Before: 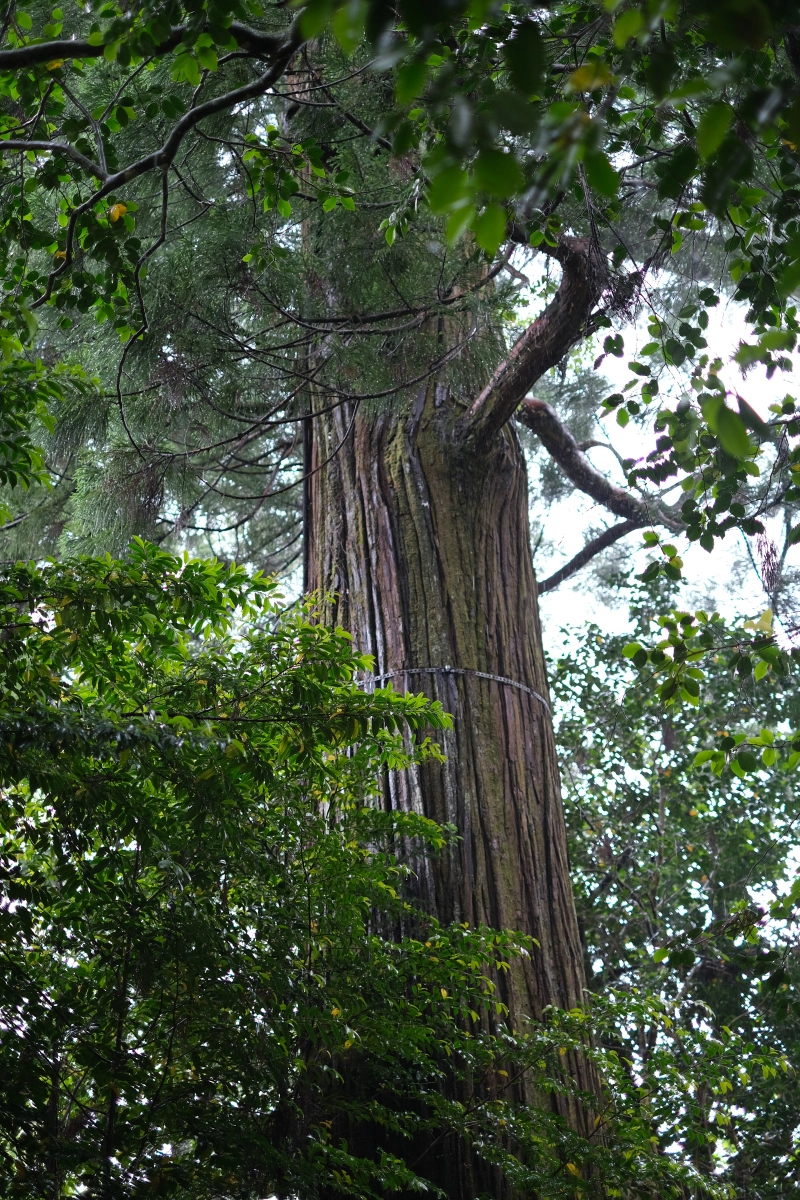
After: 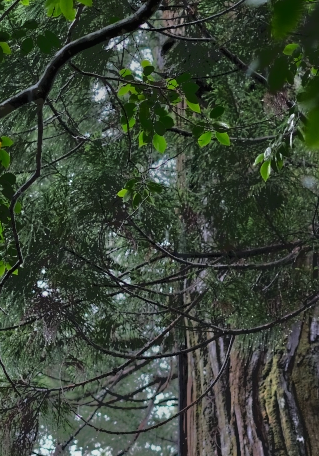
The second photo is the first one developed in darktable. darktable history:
tone equalizer: -7 EV -0.663 EV, -6 EV 1.01 EV, -5 EV -0.47 EV, -4 EV 0.404 EV, -3 EV 0.427 EV, -2 EV 0.176 EV, -1 EV -0.167 EV, +0 EV -0.383 EV
crop: left 15.688%, top 5.429%, right 44.404%, bottom 56.524%
exposure: exposure -0.467 EV, compensate highlight preservation false
